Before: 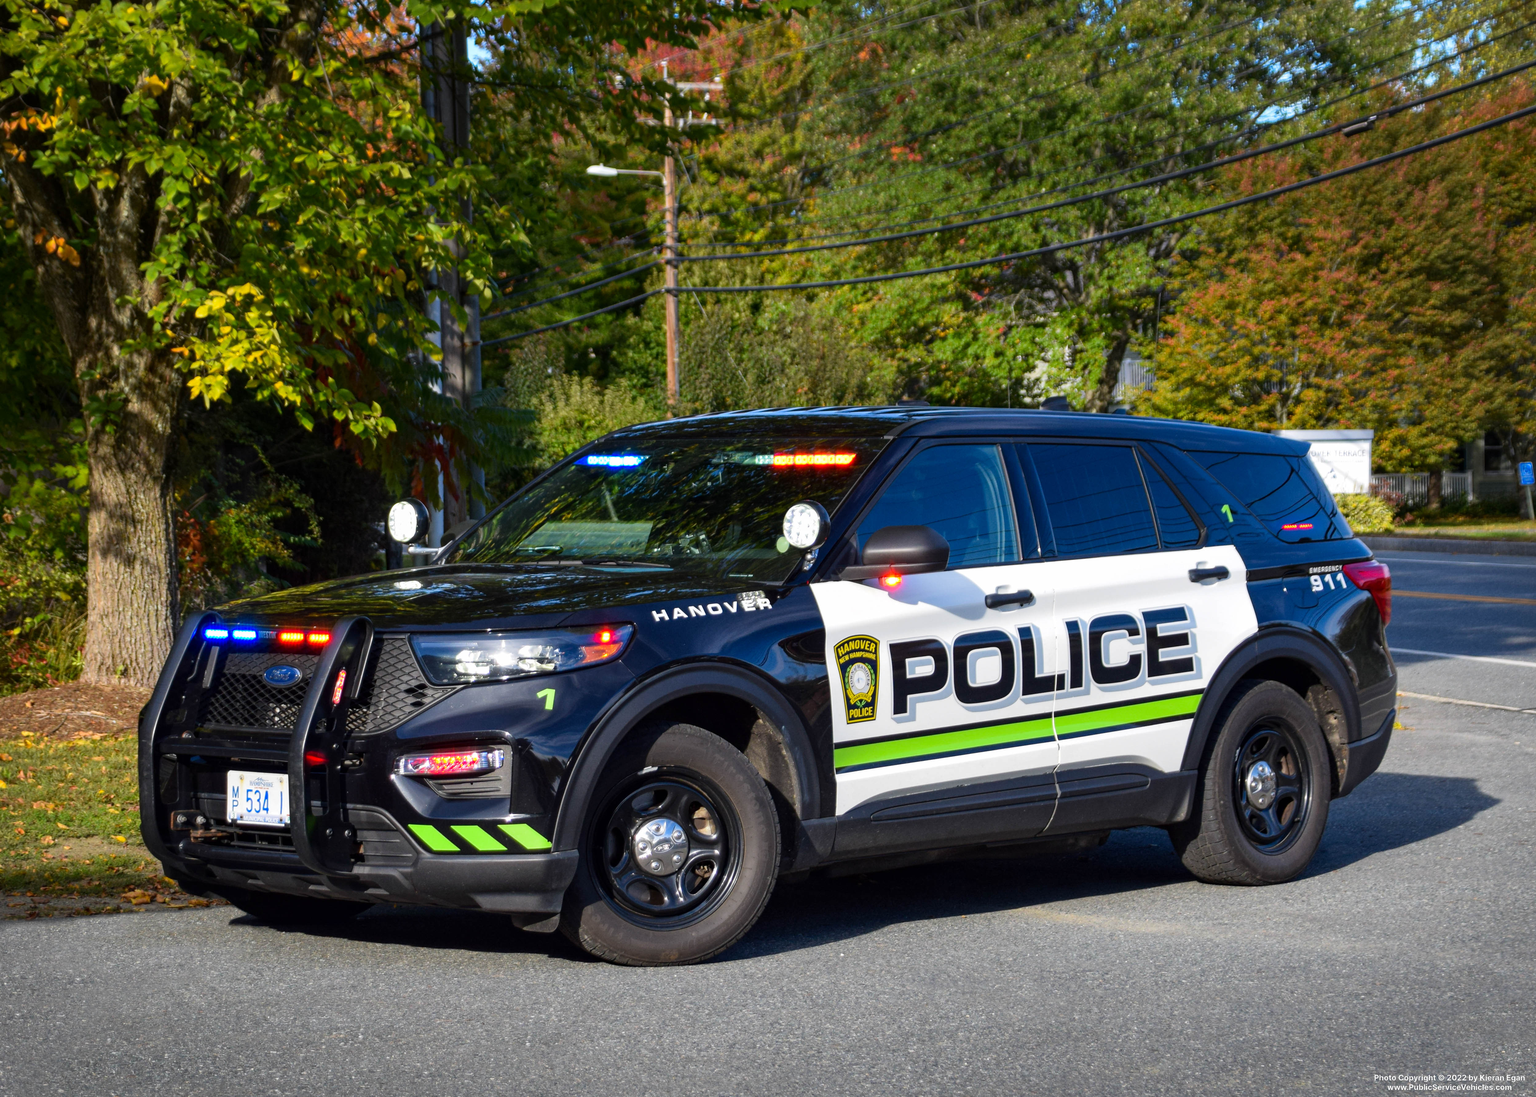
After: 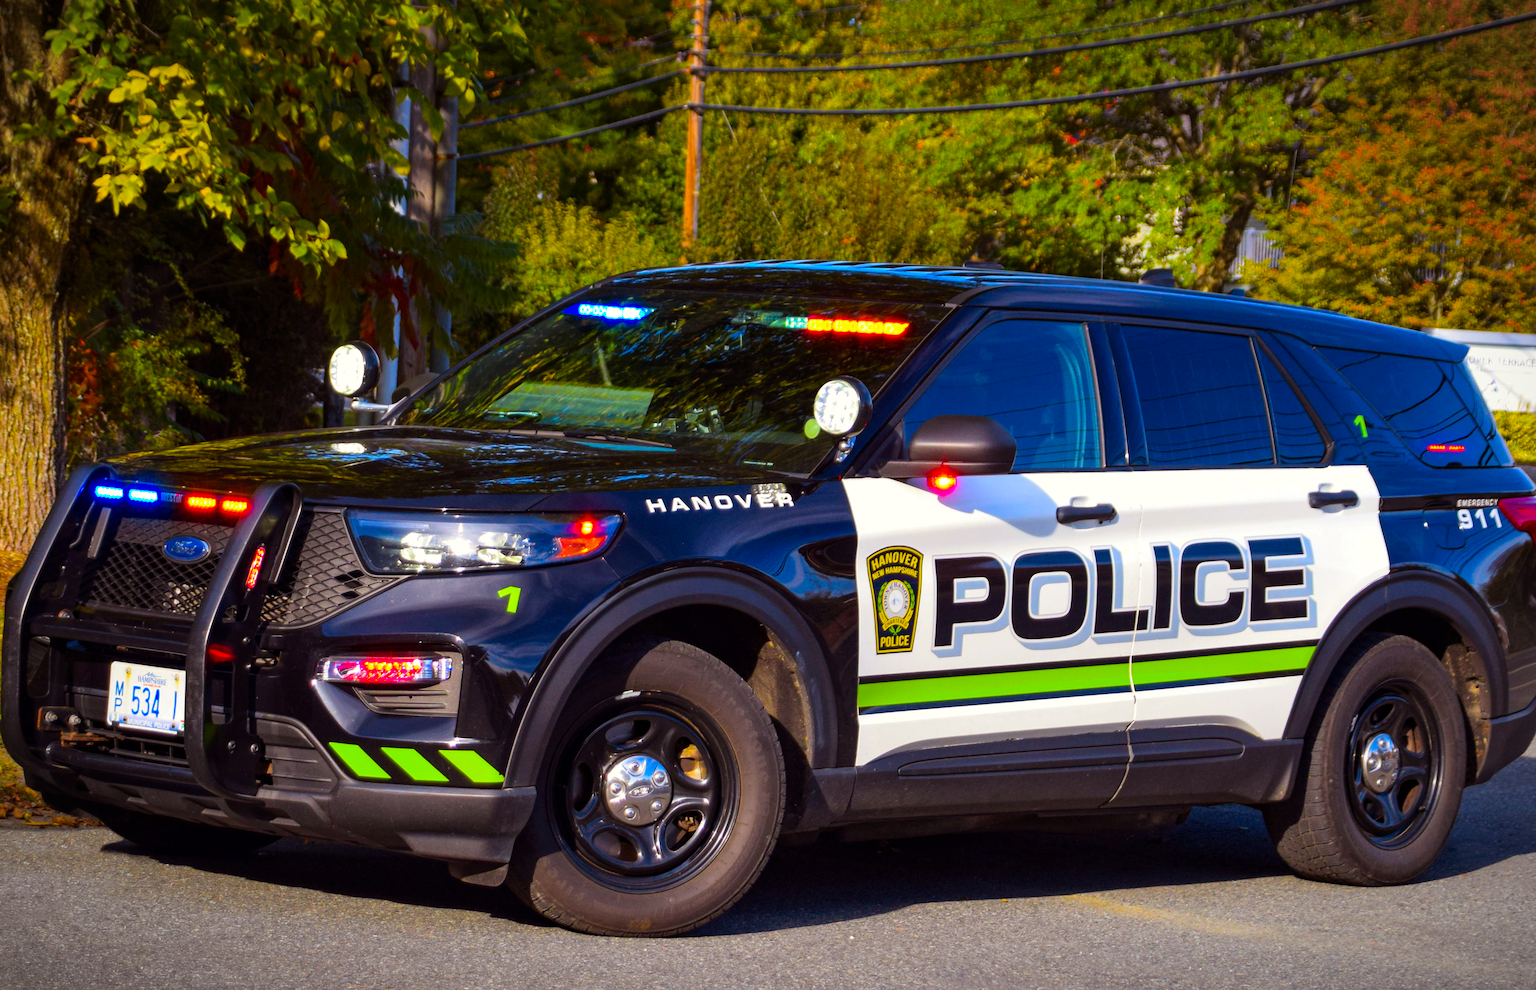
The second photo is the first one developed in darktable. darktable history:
crop and rotate: angle -3.77°, left 9.867%, top 20.693%, right 12.407%, bottom 12.017%
vignetting: fall-off start 87.4%, brightness -0.433, saturation -0.19, automatic ratio true
color balance rgb: power › chroma 1.545%, power › hue 27.07°, linear chroma grading › global chroma 14.517%, perceptual saturation grading › global saturation 59.307%, perceptual saturation grading › highlights 20.142%, perceptual saturation grading › shadows -50.319%, global vibrance 23.877%
